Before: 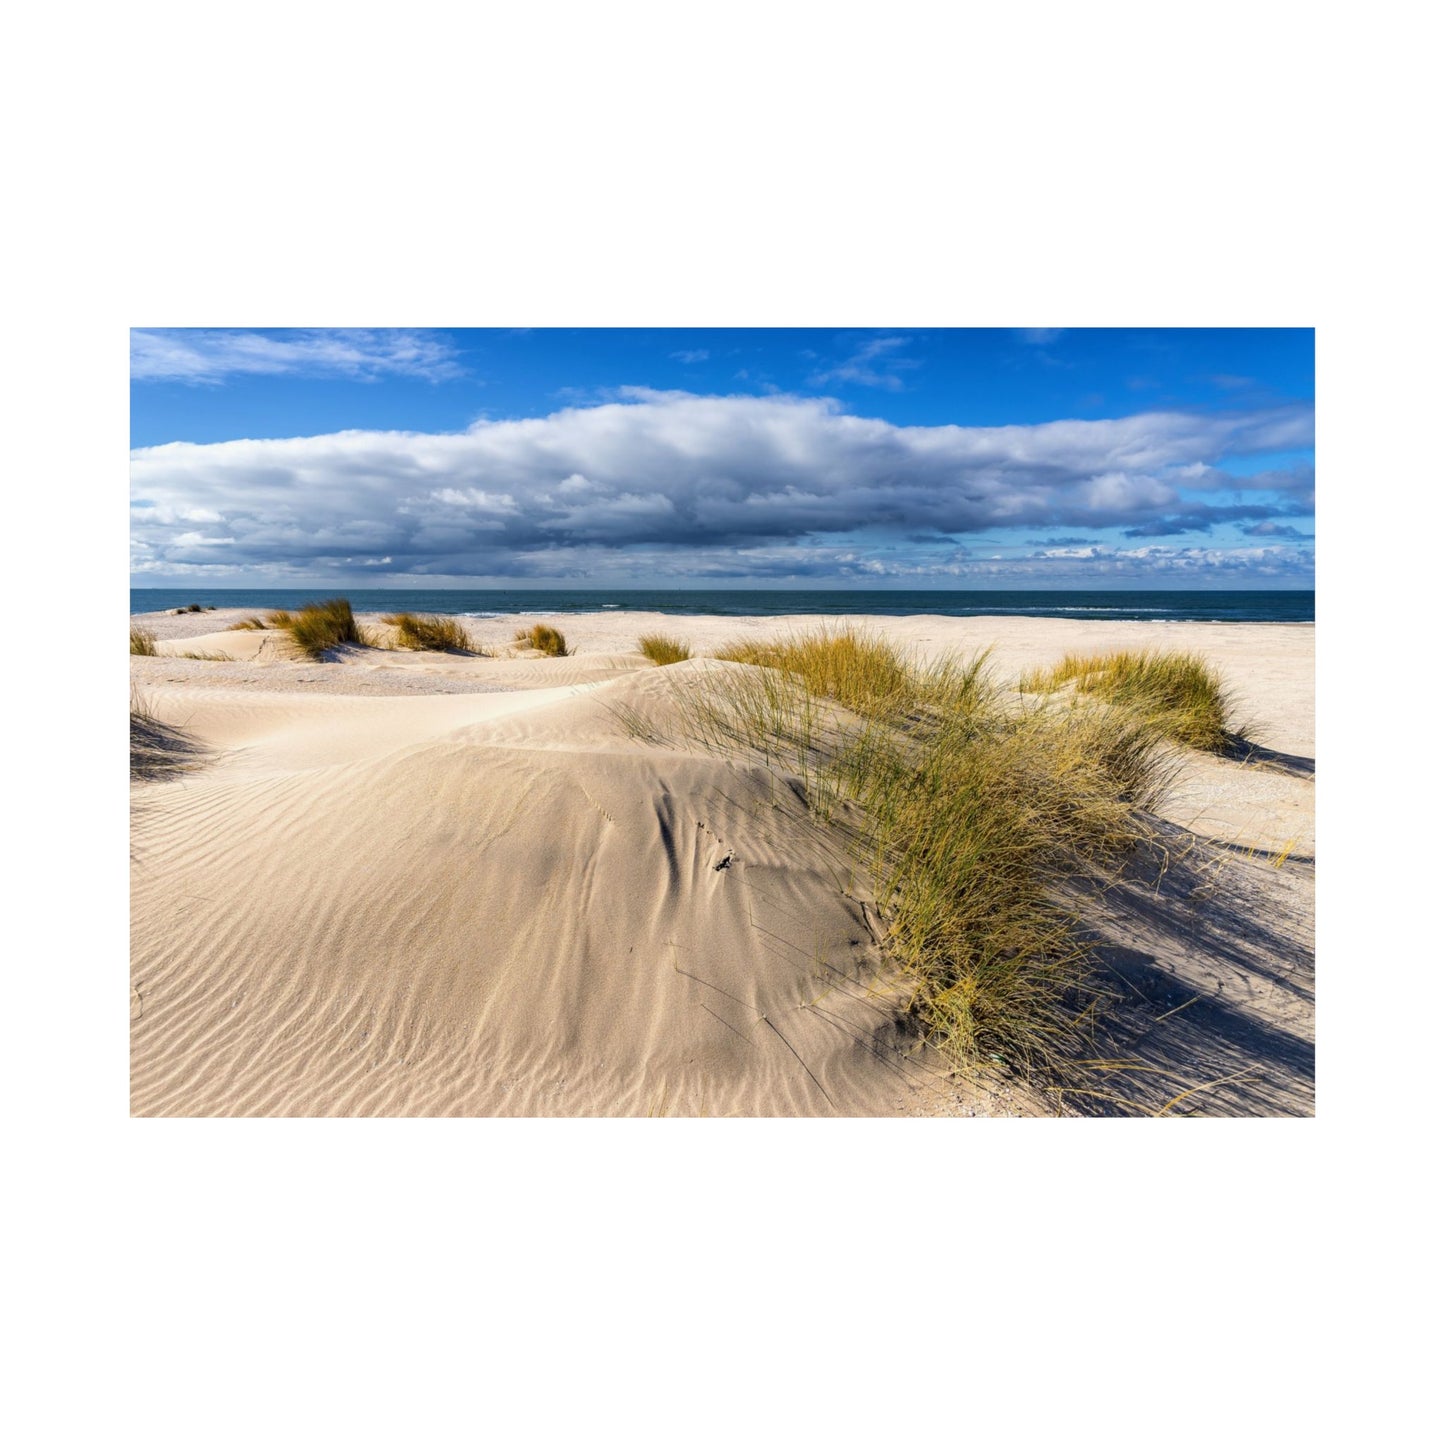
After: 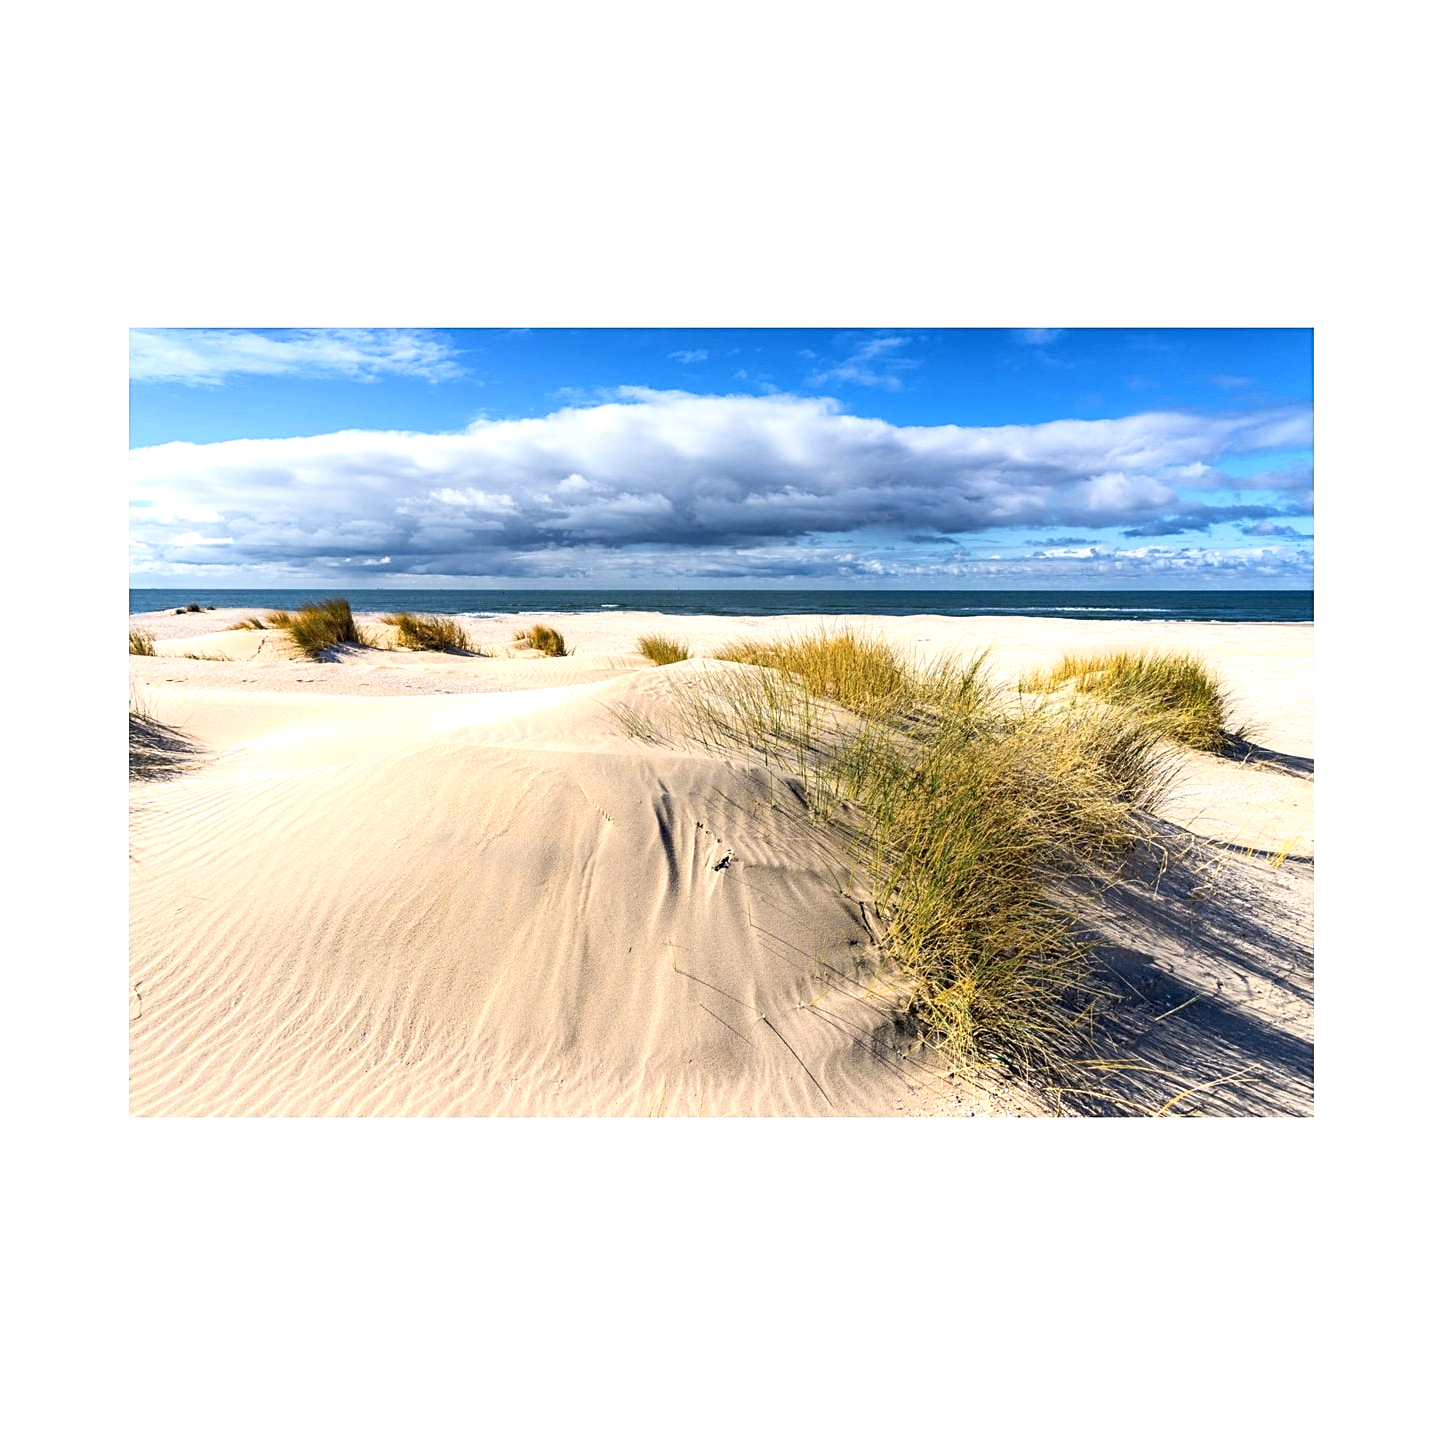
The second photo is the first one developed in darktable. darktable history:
crop and rotate: left 0.126%
exposure: exposure 0.496 EV, compensate highlight preservation false
shadows and highlights: shadows 0, highlights 40
sharpen: on, module defaults
